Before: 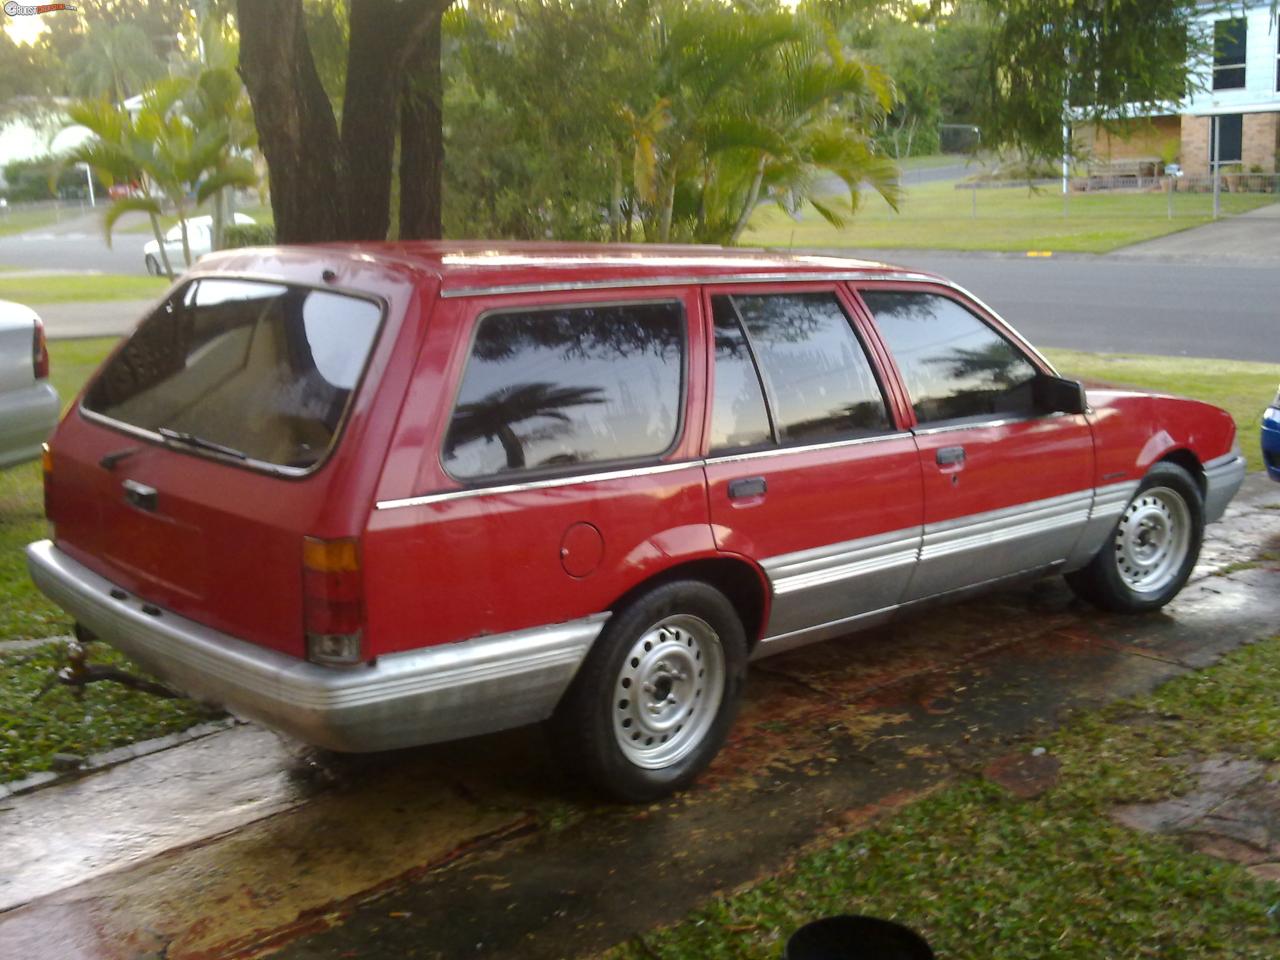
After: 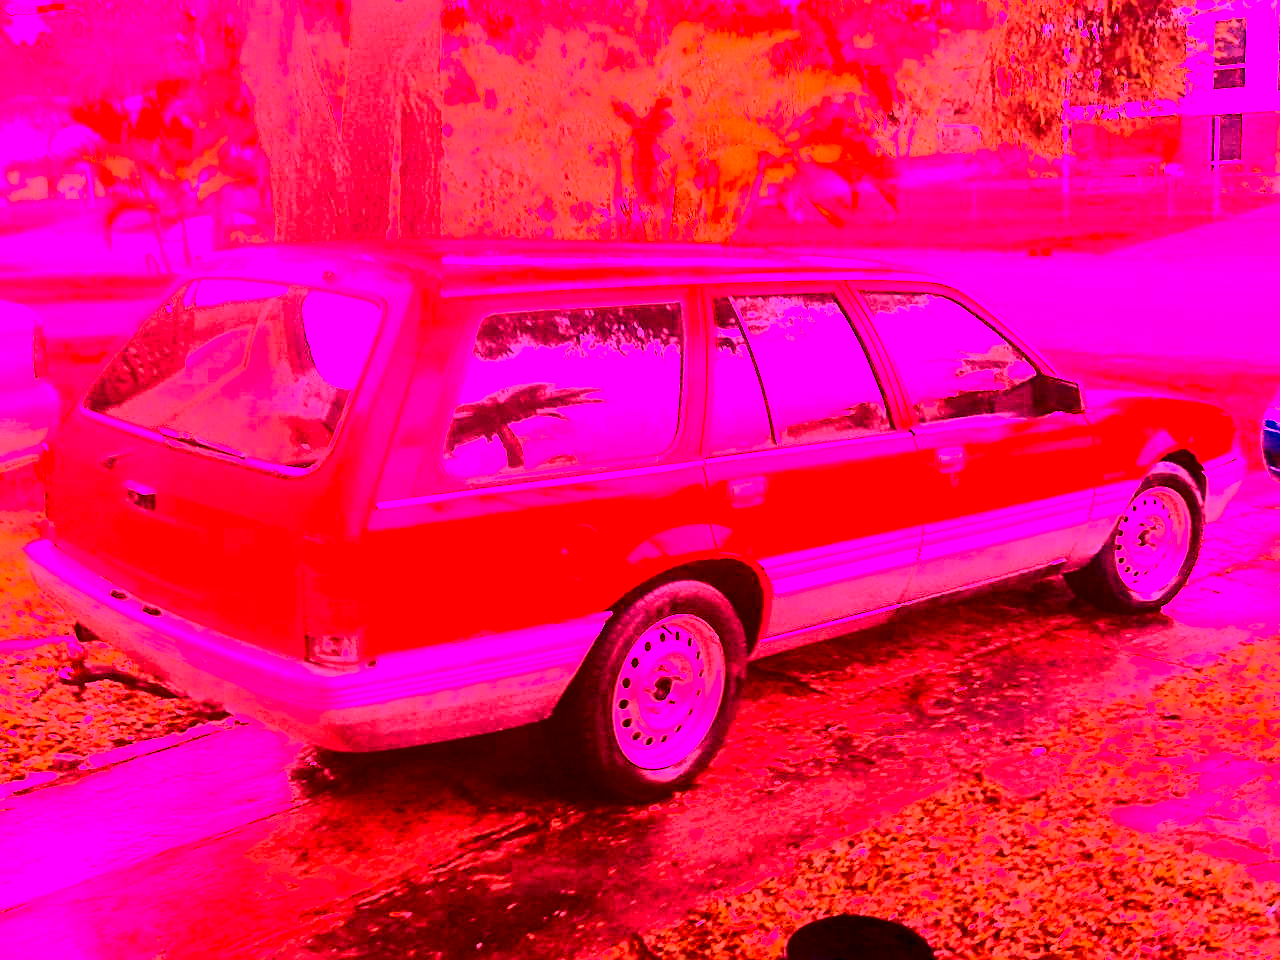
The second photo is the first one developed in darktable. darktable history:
contrast brightness saturation: contrast 0.32, brightness -0.08, saturation 0.17
sharpen: on, module defaults
white balance: red 4.26, blue 1.802
